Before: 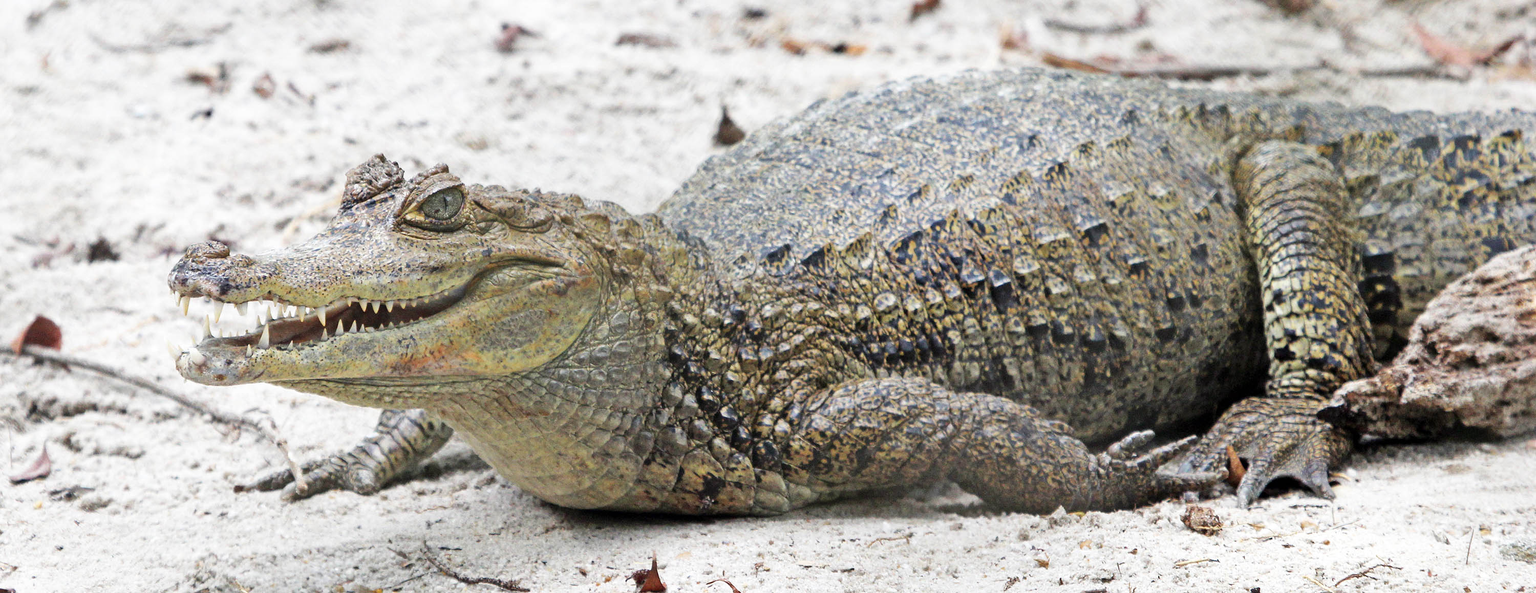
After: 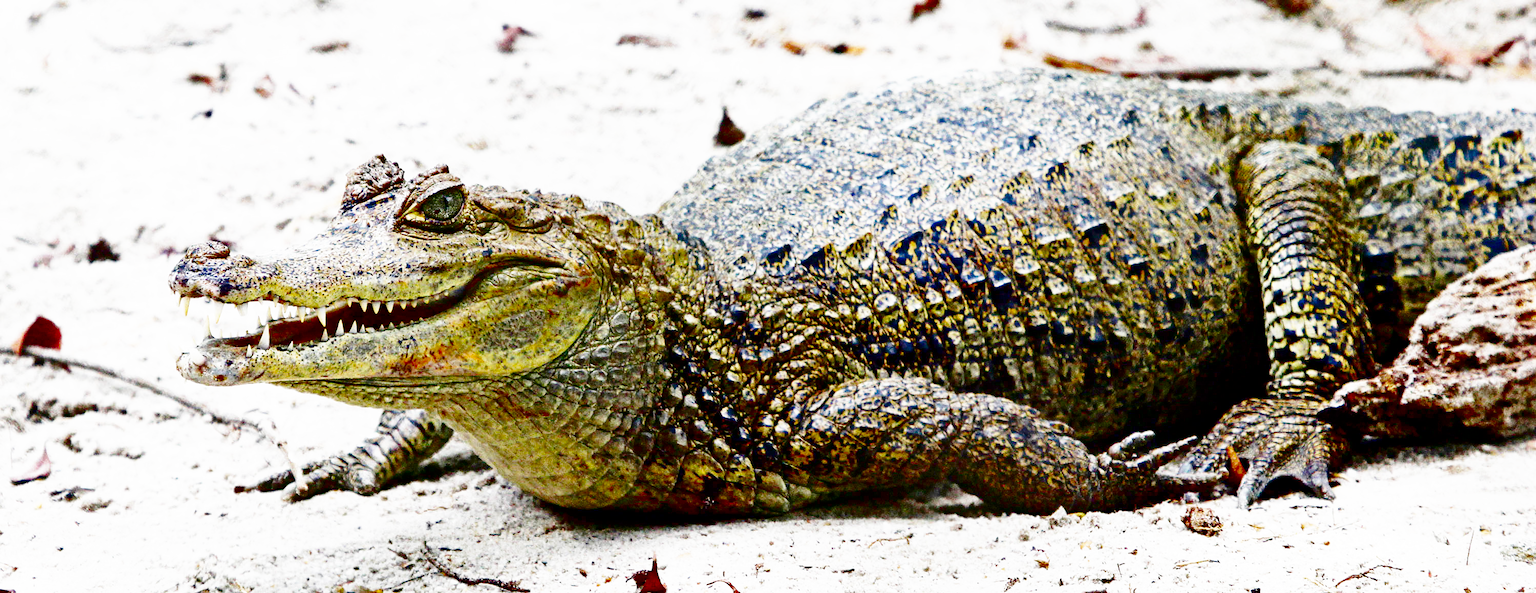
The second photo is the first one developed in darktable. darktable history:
contrast brightness saturation: brightness -0.989, saturation 0.987
base curve: curves: ch0 [(0, 0) (0.007, 0.004) (0.027, 0.03) (0.046, 0.07) (0.207, 0.54) (0.442, 0.872) (0.673, 0.972) (1, 1)], preserve colors none
